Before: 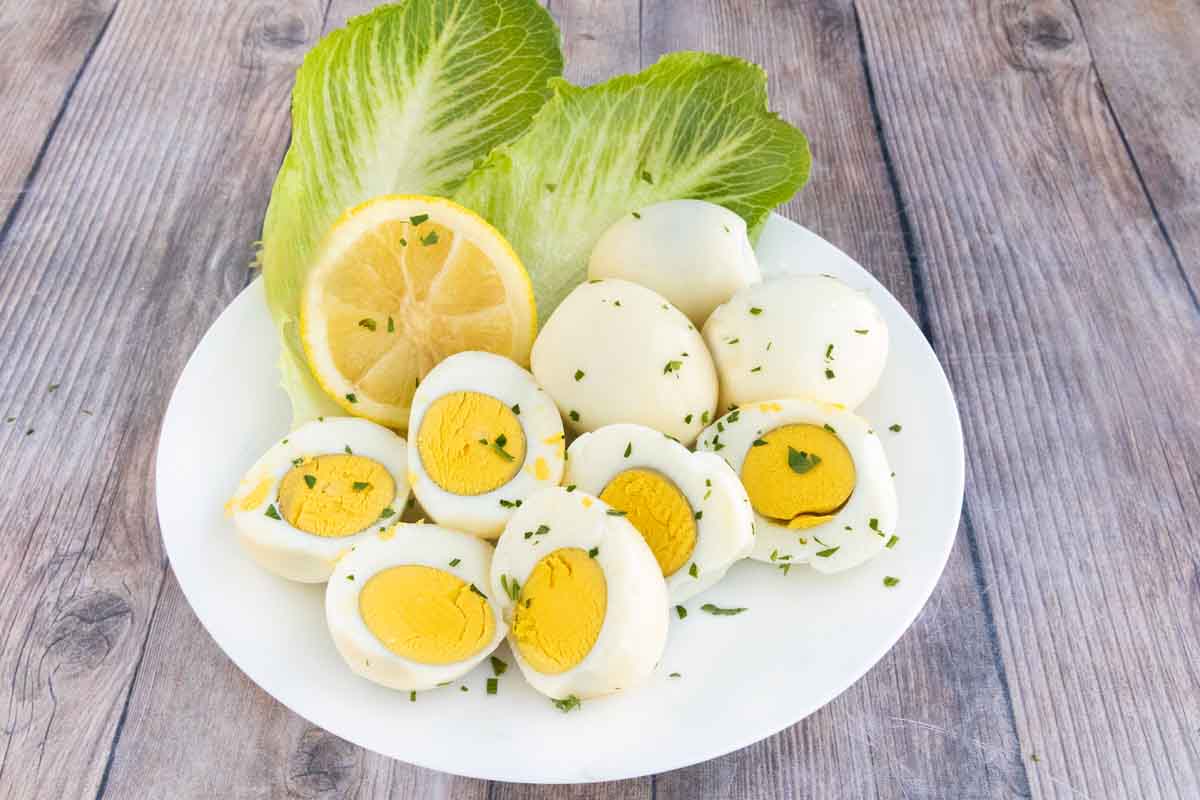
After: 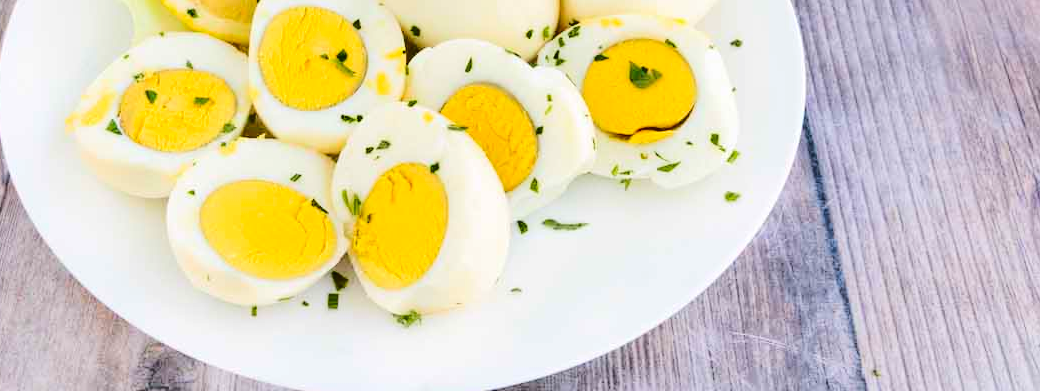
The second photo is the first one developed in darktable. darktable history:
crop and rotate: left 13.306%, top 48.129%, bottom 2.928%
contrast brightness saturation: contrast 0.13, brightness -0.24, saturation 0.14
rgb curve: curves: ch0 [(0, 0) (0.284, 0.292) (0.505, 0.644) (1, 1)], compensate middle gray true
